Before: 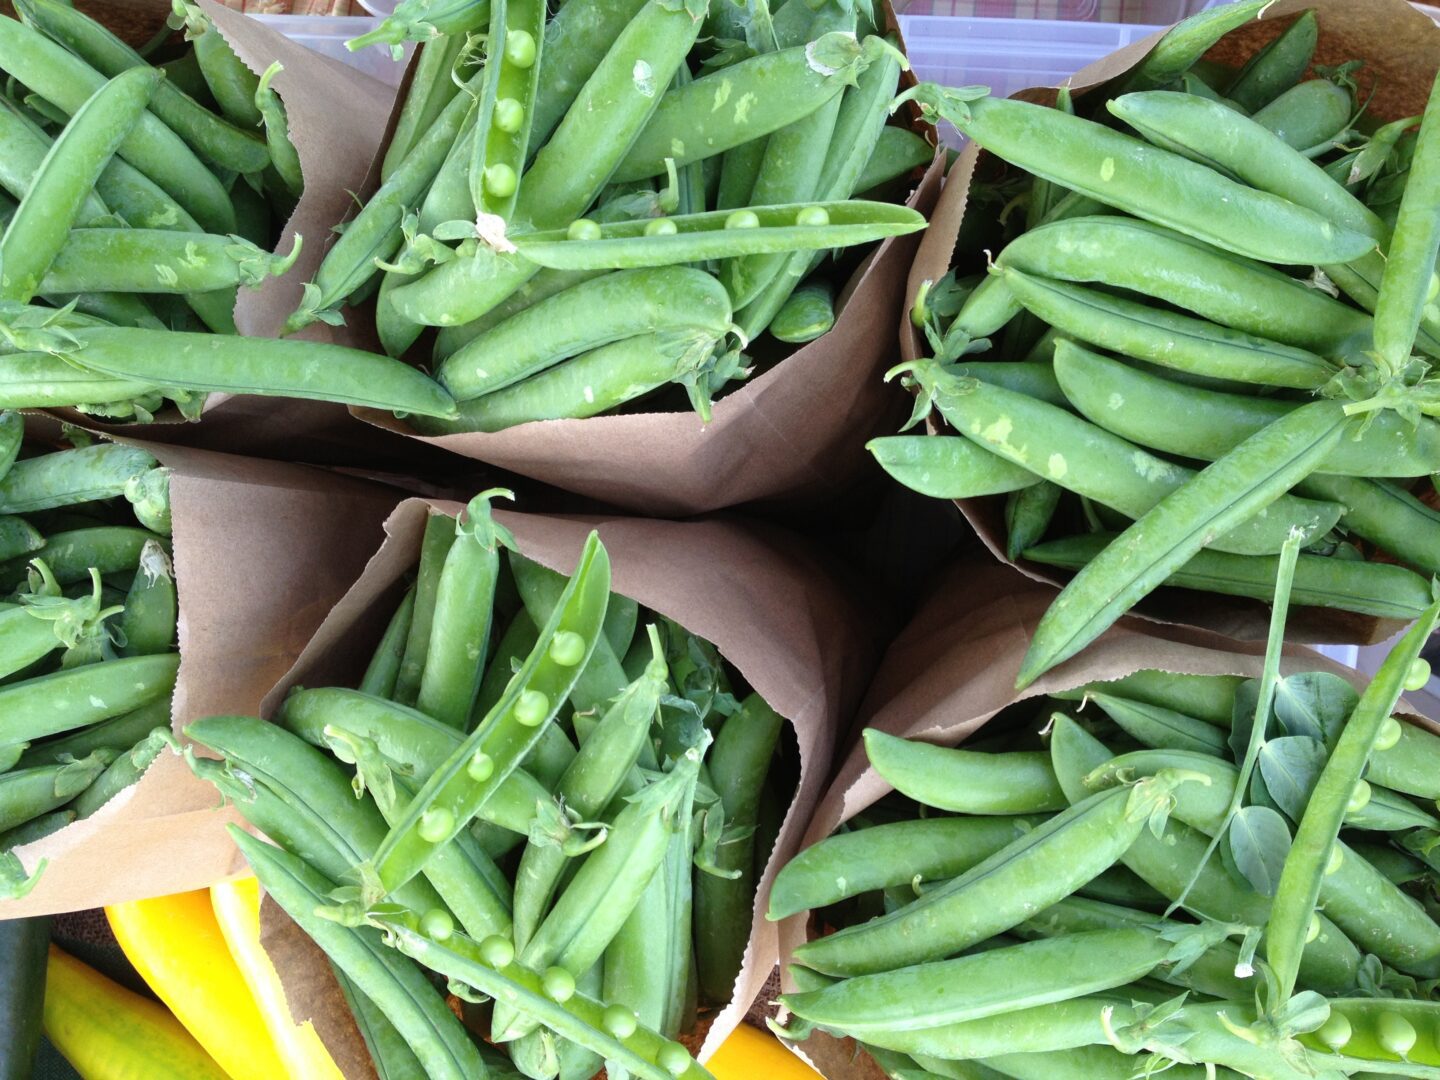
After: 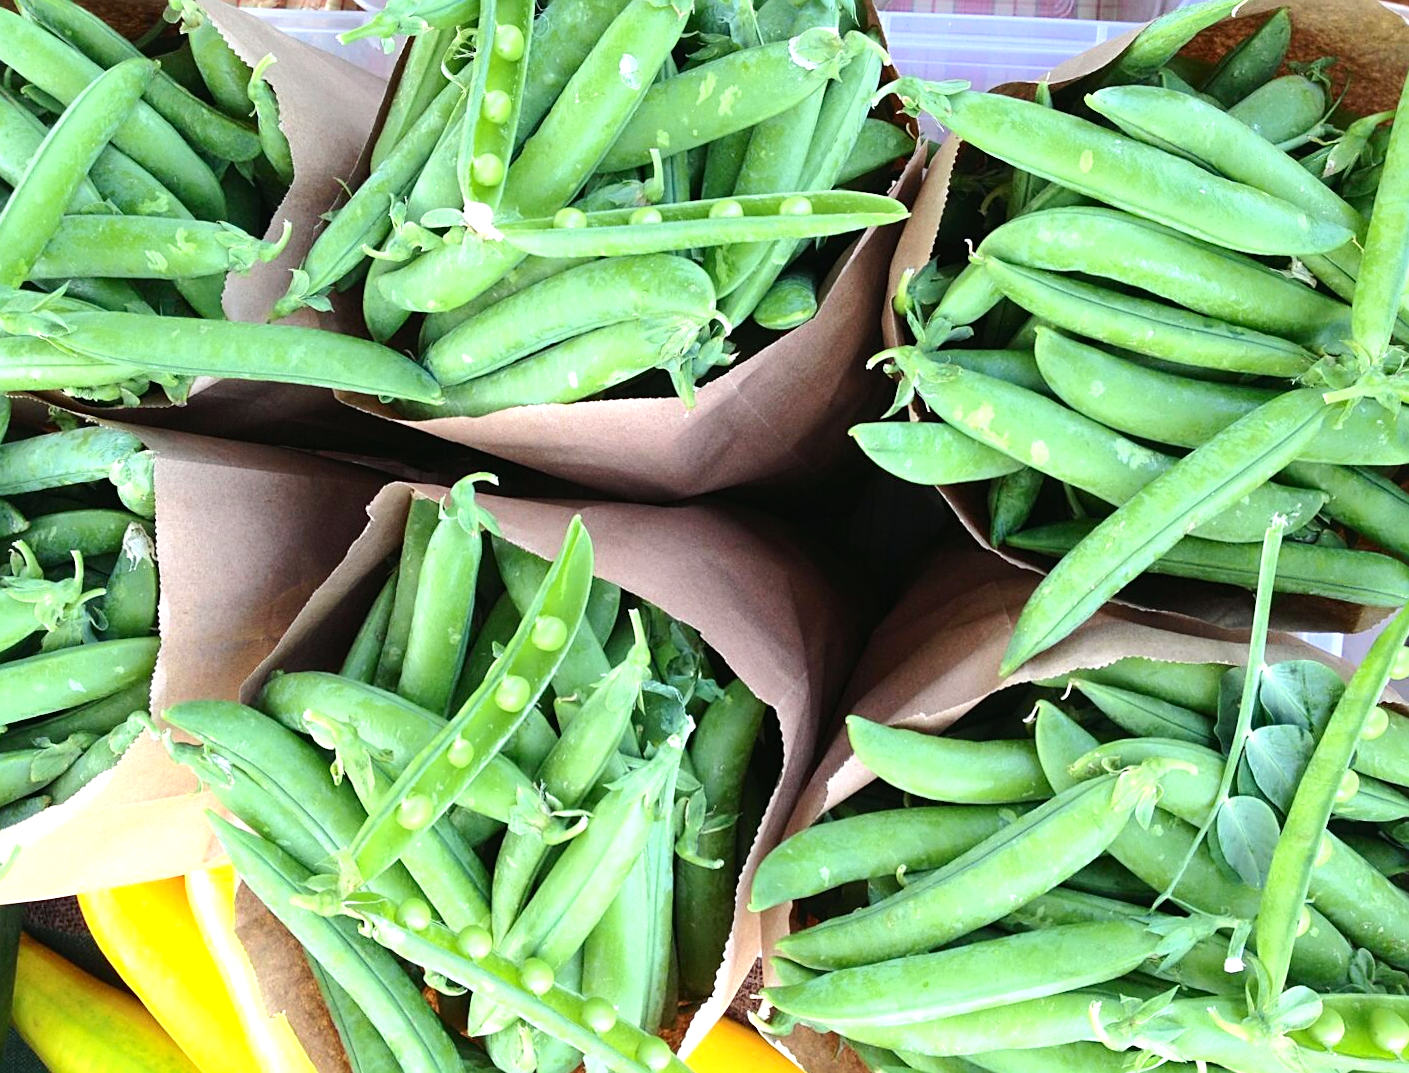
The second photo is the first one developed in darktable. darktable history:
exposure: black level correction 0, exposure 0.5 EV, compensate exposure bias true, compensate highlight preservation false
sharpen: on, module defaults
rotate and perspective: rotation 0.226°, lens shift (vertical) -0.042, crop left 0.023, crop right 0.982, crop top 0.006, crop bottom 0.994
tone curve: curves: ch0 [(0, 0.01) (0.037, 0.032) (0.131, 0.108) (0.275, 0.256) (0.483, 0.512) (0.61, 0.665) (0.696, 0.742) (0.792, 0.819) (0.911, 0.925) (0.997, 0.995)]; ch1 [(0, 0) (0.308, 0.29) (0.425, 0.411) (0.492, 0.488) (0.507, 0.503) (0.53, 0.532) (0.573, 0.586) (0.683, 0.702) (0.746, 0.77) (1, 1)]; ch2 [(0, 0) (0.246, 0.233) (0.36, 0.352) (0.415, 0.415) (0.485, 0.487) (0.502, 0.504) (0.525, 0.518) (0.539, 0.539) (0.587, 0.594) (0.636, 0.652) (0.711, 0.729) (0.845, 0.855) (0.998, 0.977)], color space Lab, independent channels, preserve colors none
